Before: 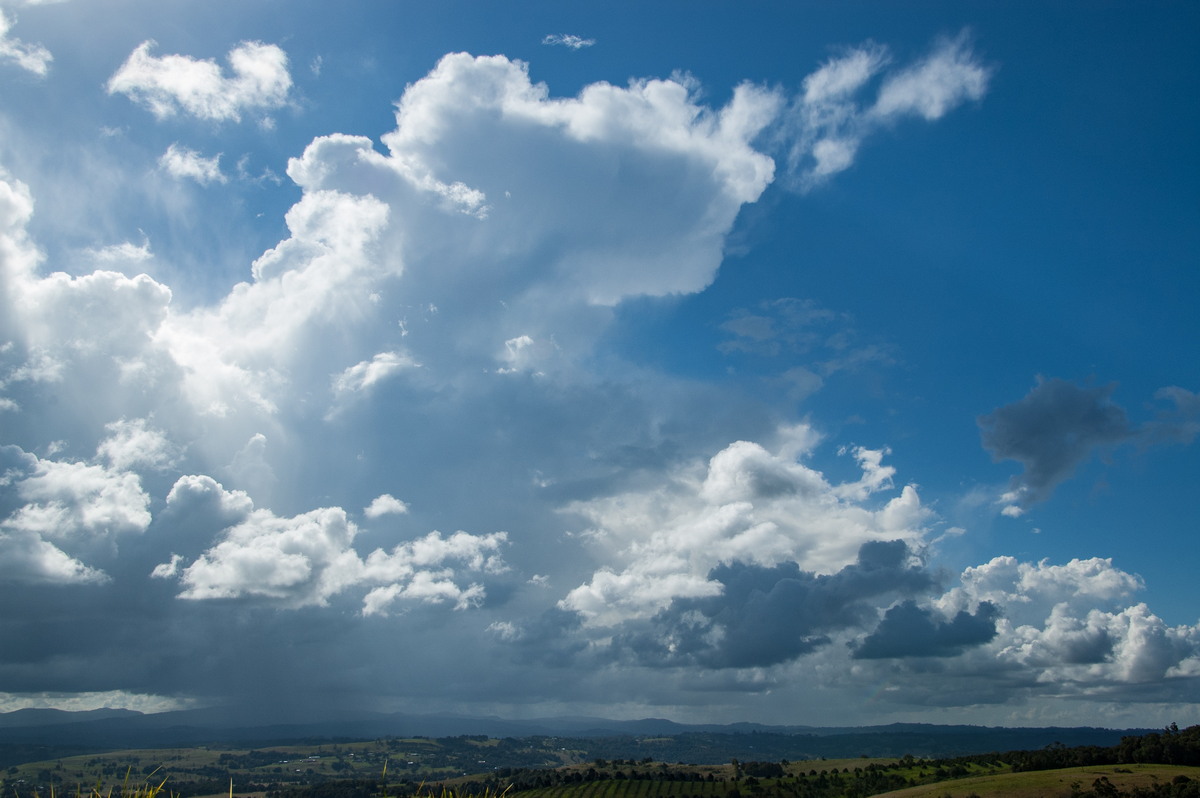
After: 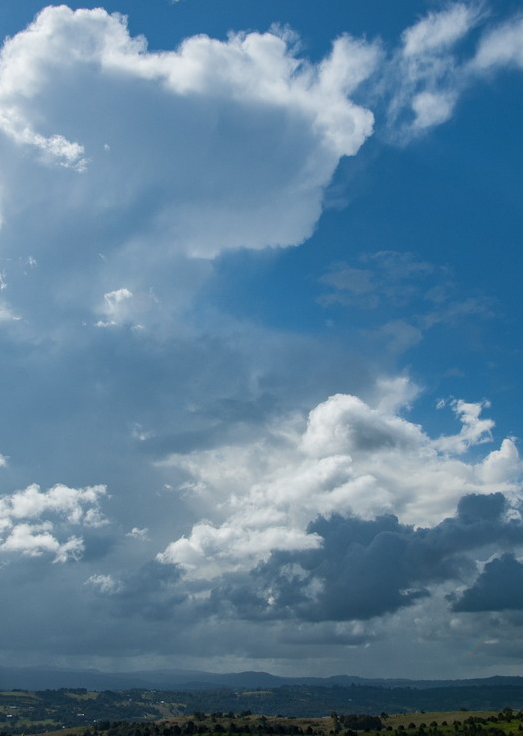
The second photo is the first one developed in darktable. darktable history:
crop: left 33.485%, top 5.97%, right 22.9%
